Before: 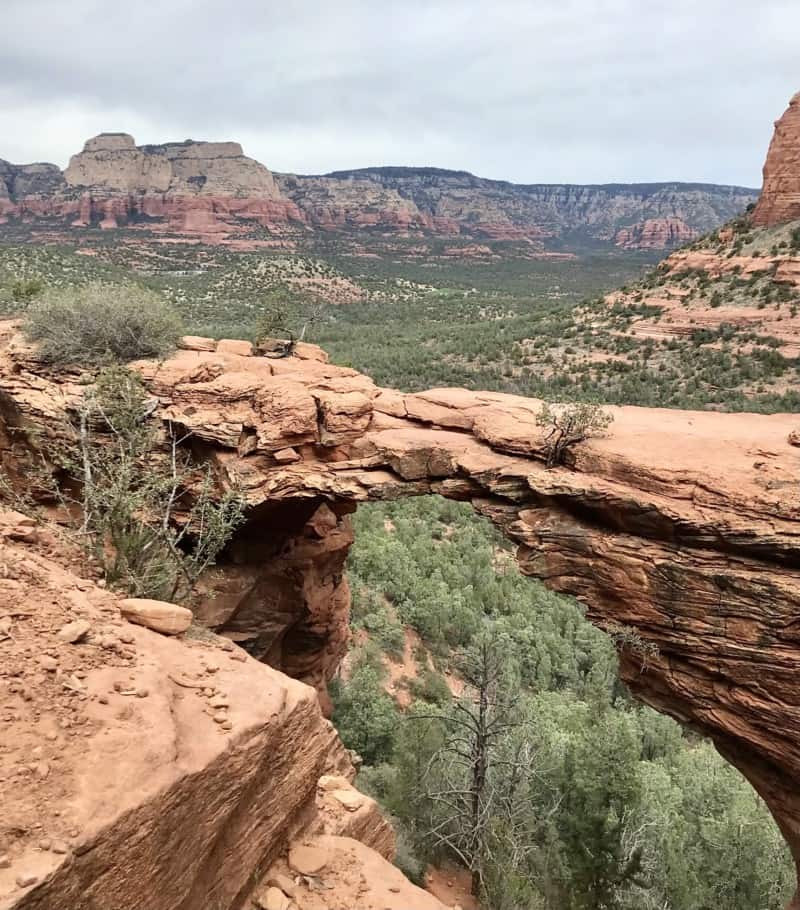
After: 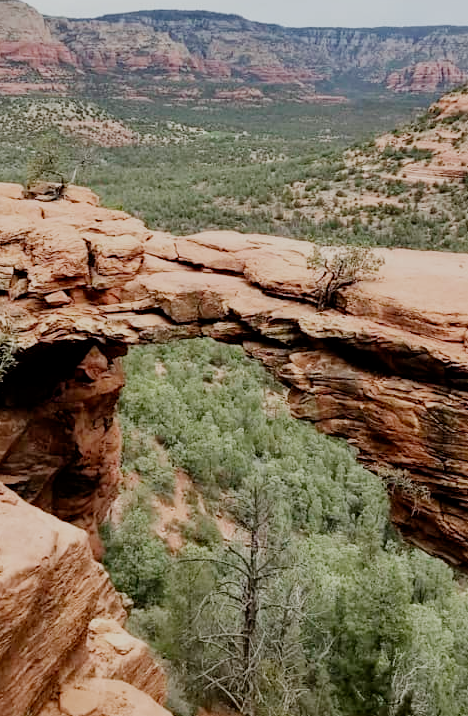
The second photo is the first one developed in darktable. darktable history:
filmic rgb: black relative exposure -8.56 EV, white relative exposure 5.51 EV, hardness 3.39, contrast 1.016, preserve chrominance no, color science v4 (2020), iterations of high-quality reconstruction 10, contrast in shadows soft
crop and rotate: left 28.677%, top 17.301%, right 12.759%, bottom 3.949%
